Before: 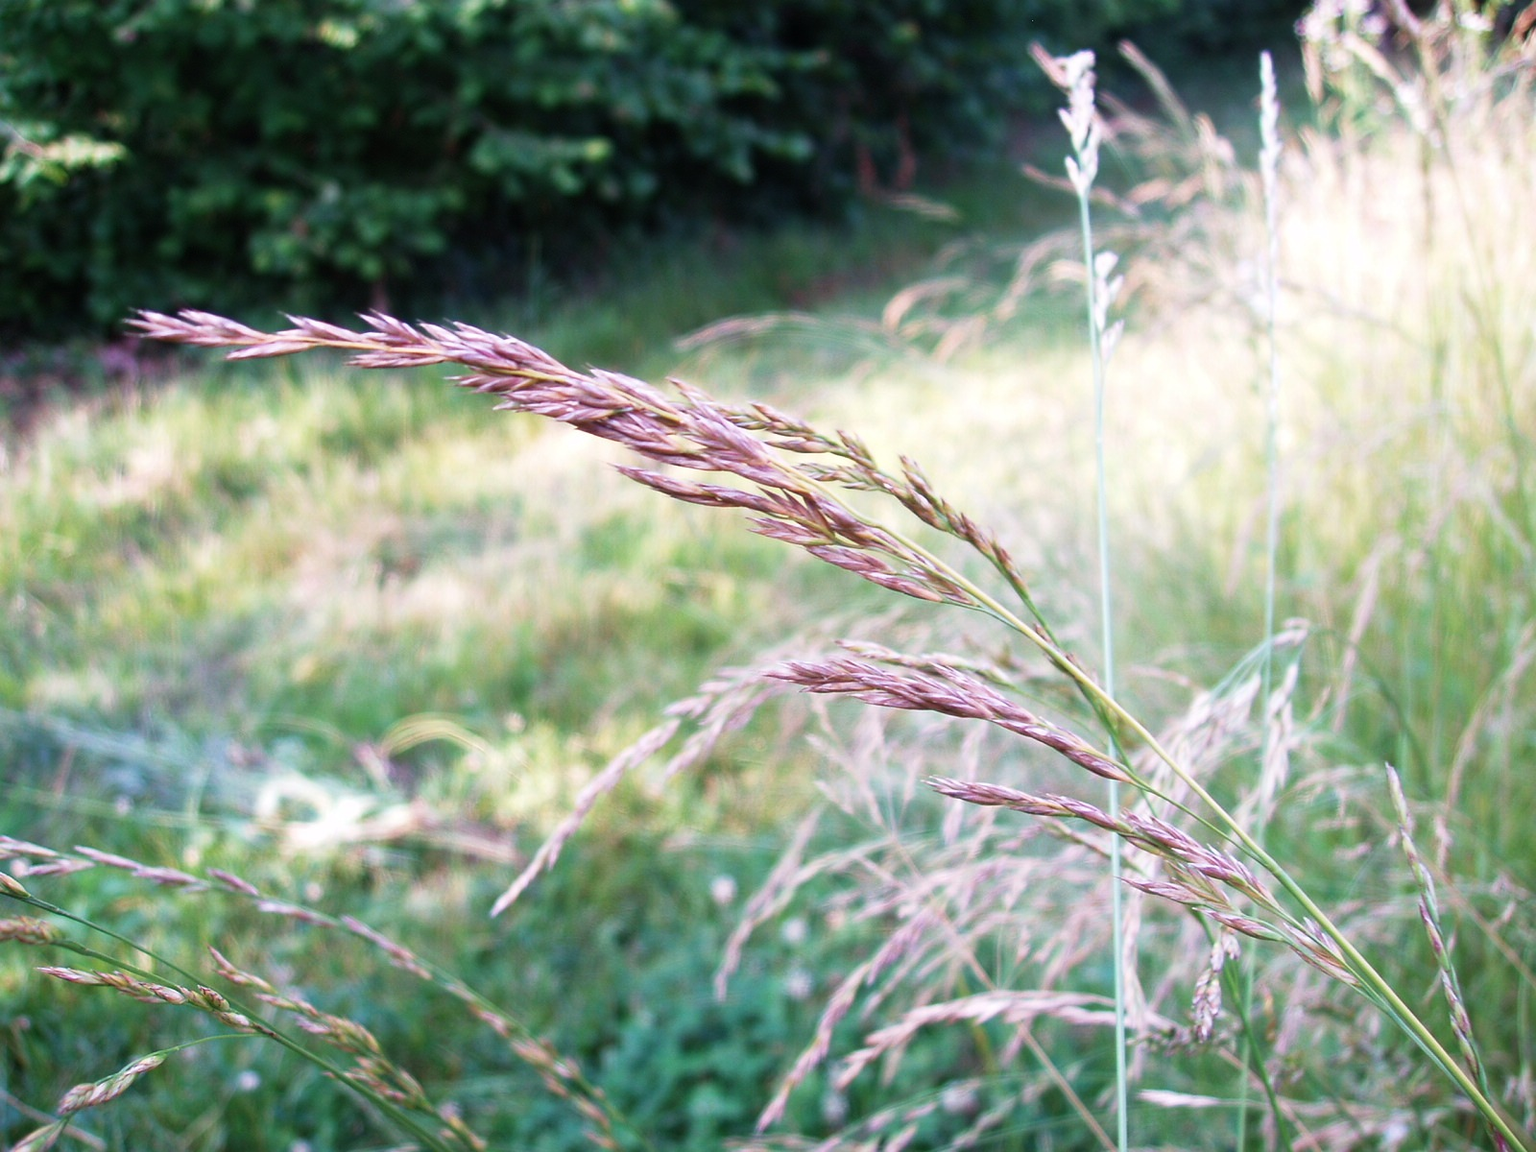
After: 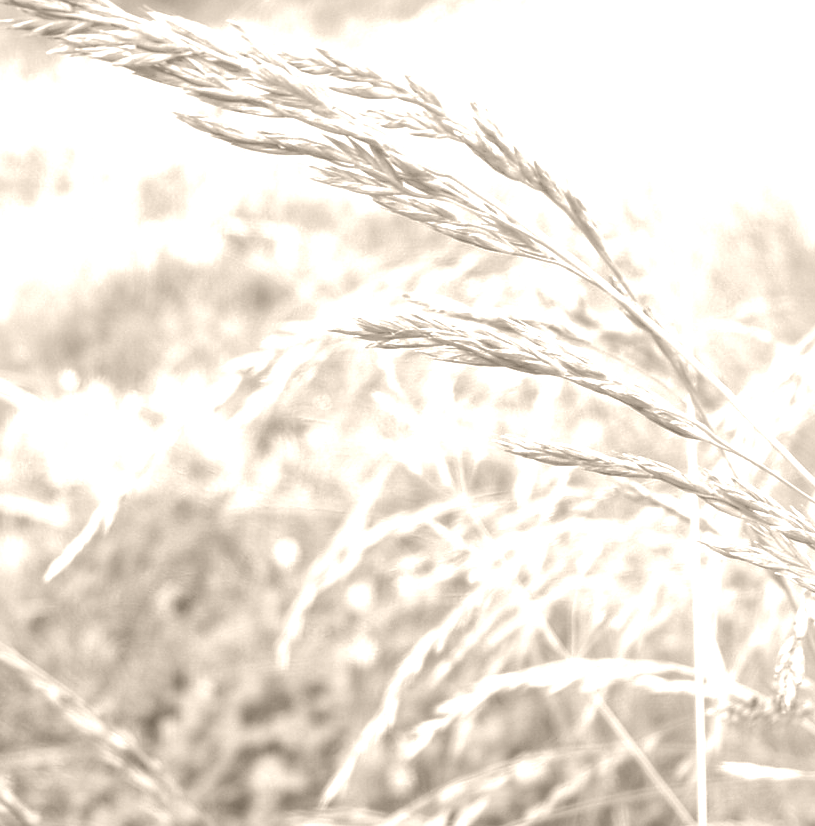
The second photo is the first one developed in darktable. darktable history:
tone equalizer: -8 EV 0.25 EV, -7 EV 0.417 EV, -6 EV 0.417 EV, -5 EV 0.25 EV, -3 EV -0.25 EV, -2 EV -0.417 EV, -1 EV -0.417 EV, +0 EV -0.25 EV, edges refinement/feathering 500, mask exposure compensation -1.57 EV, preserve details guided filter
shadows and highlights: on, module defaults
exposure: exposure 0.6 EV, compensate highlight preservation false
colorize: hue 34.49°, saturation 35.33%, source mix 100%, version 1
local contrast: detail 130%
crop and rotate: left 29.237%, top 31.152%, right 19.807%
